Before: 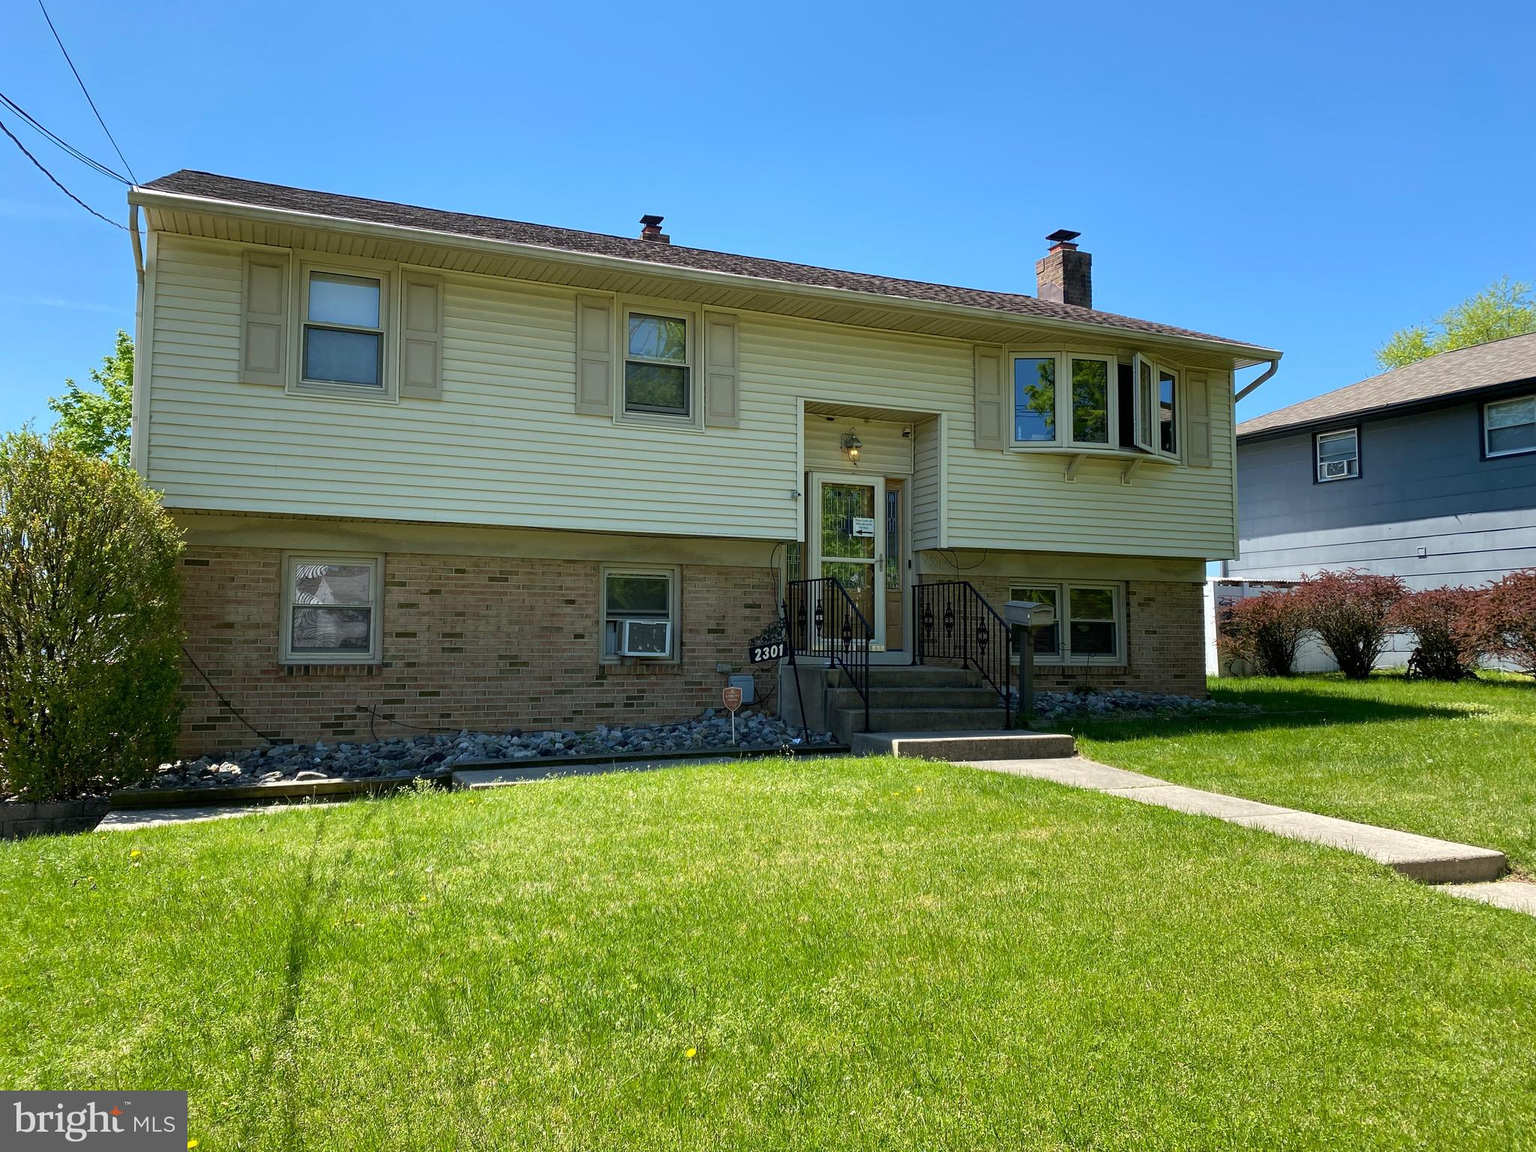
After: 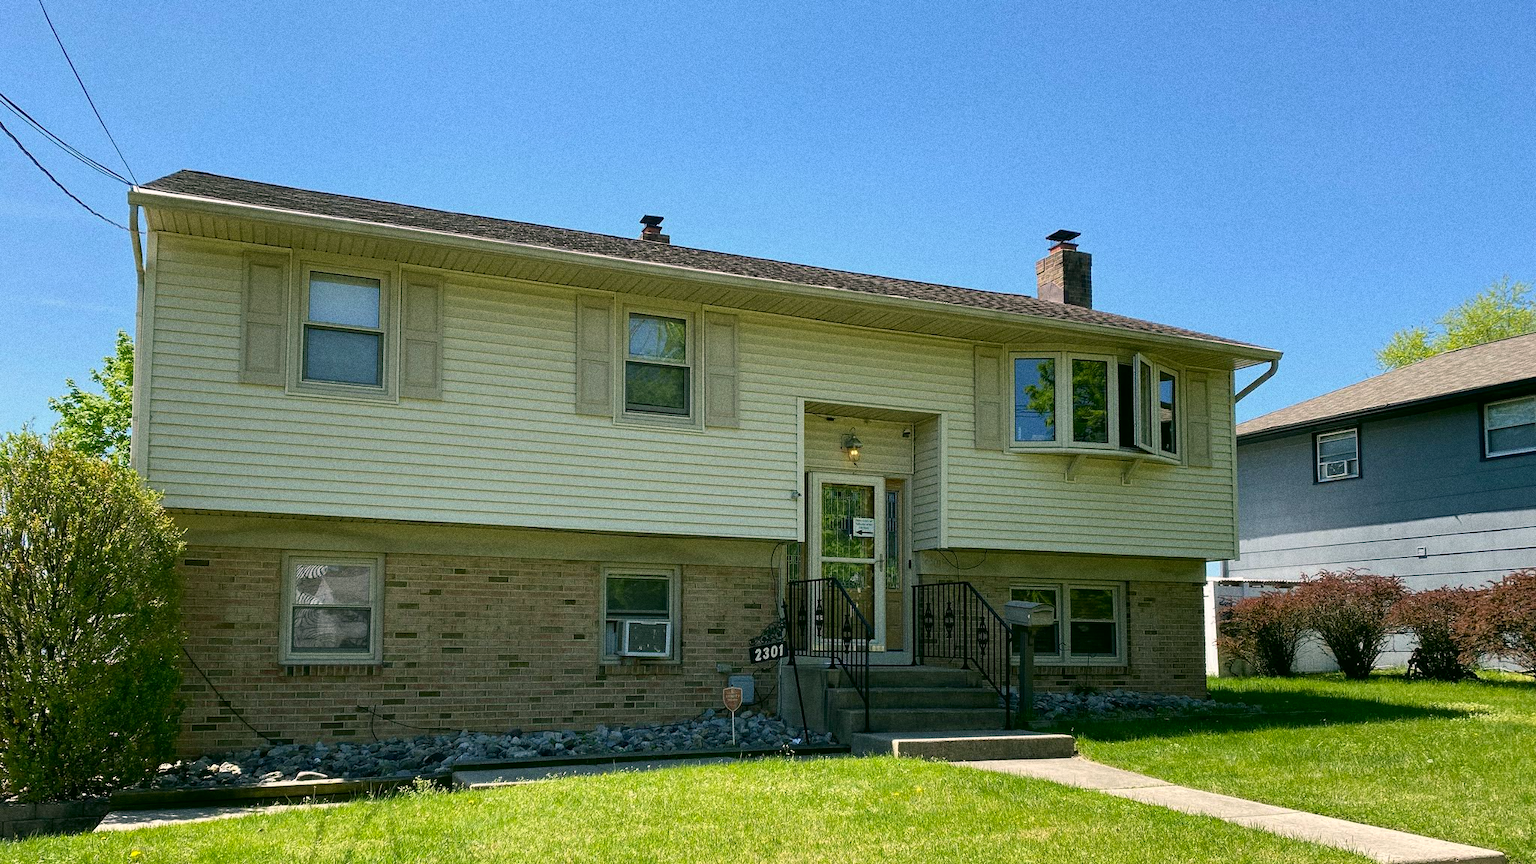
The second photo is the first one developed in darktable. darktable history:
crop: bottom 24.967%
color correction: highlights a* 4.02, highlights b* 4.98, shadows a* -7.55, shadows b* 4.98
grain: coarseness 0.09 ISO, strength 40%
